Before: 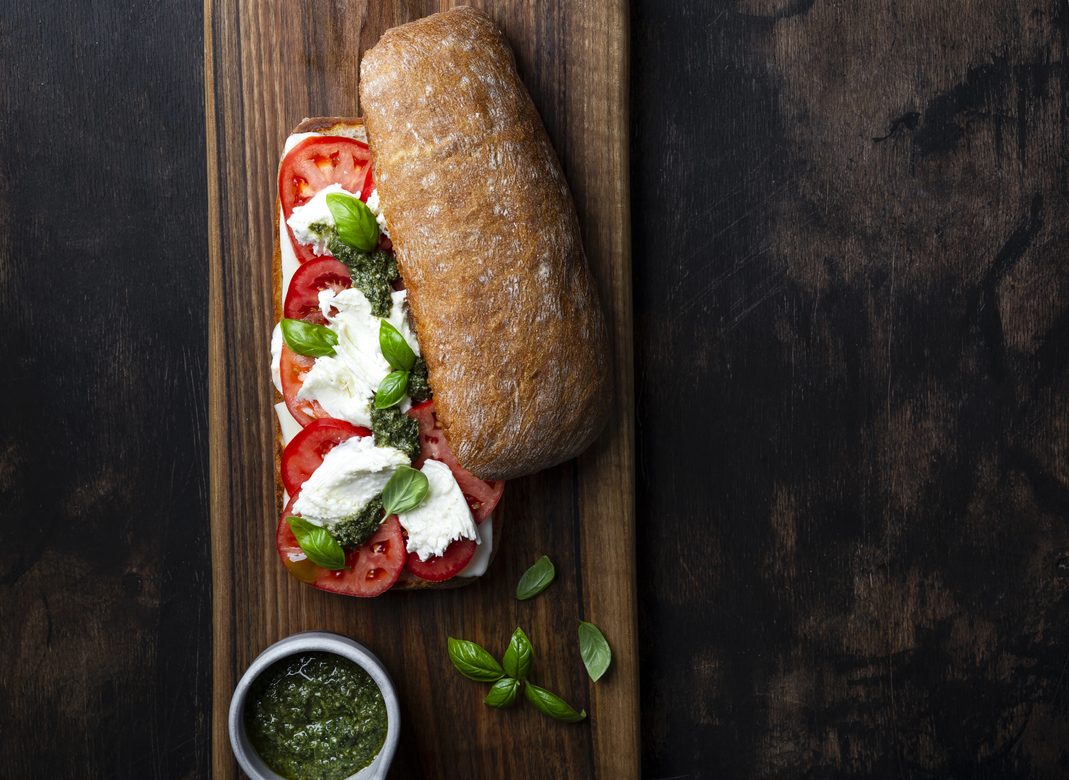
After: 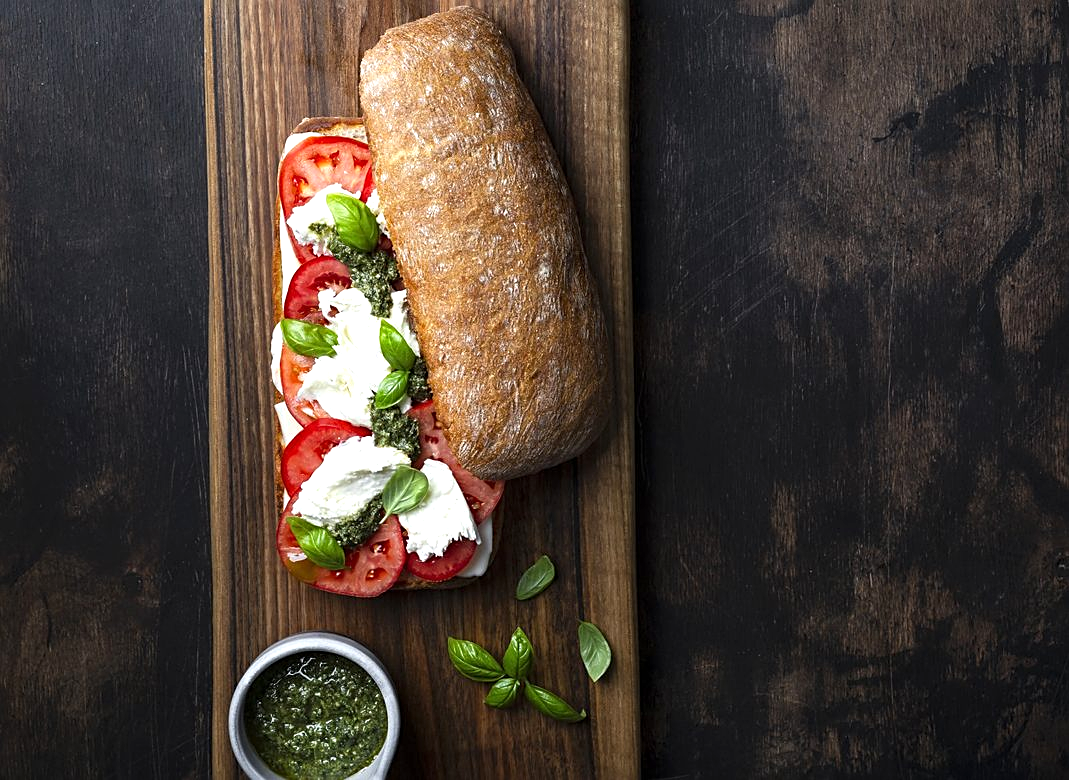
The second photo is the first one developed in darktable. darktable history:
exposure: exposure 0.463 EV, compensate highlight preservation false
sharpen: on, module defaults
